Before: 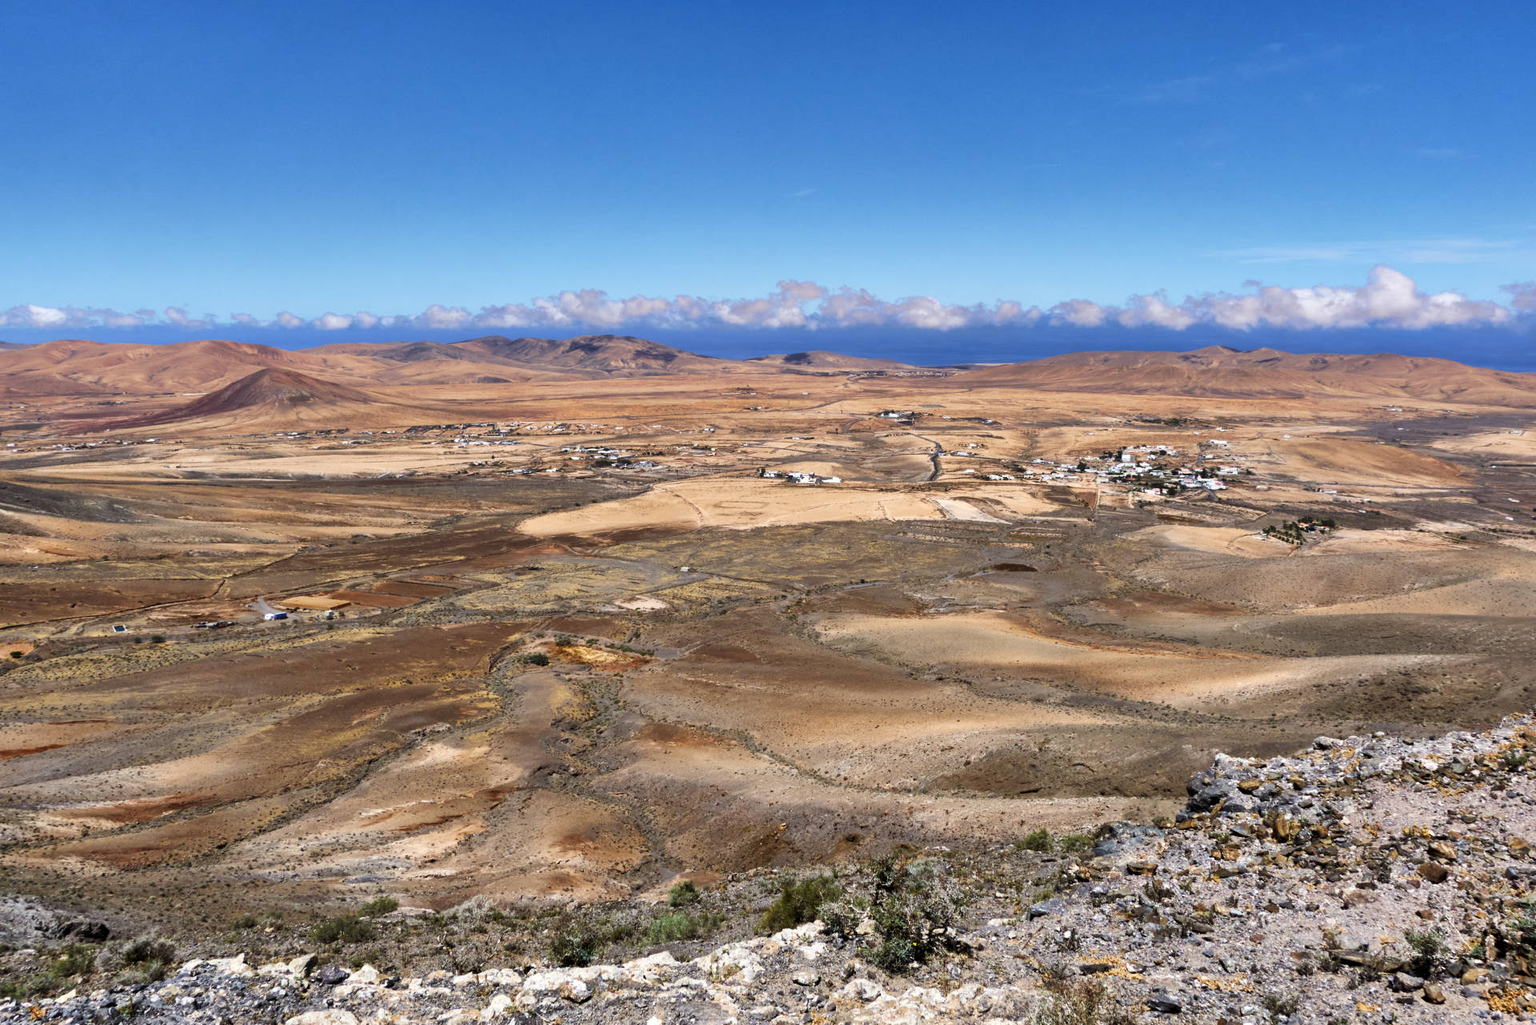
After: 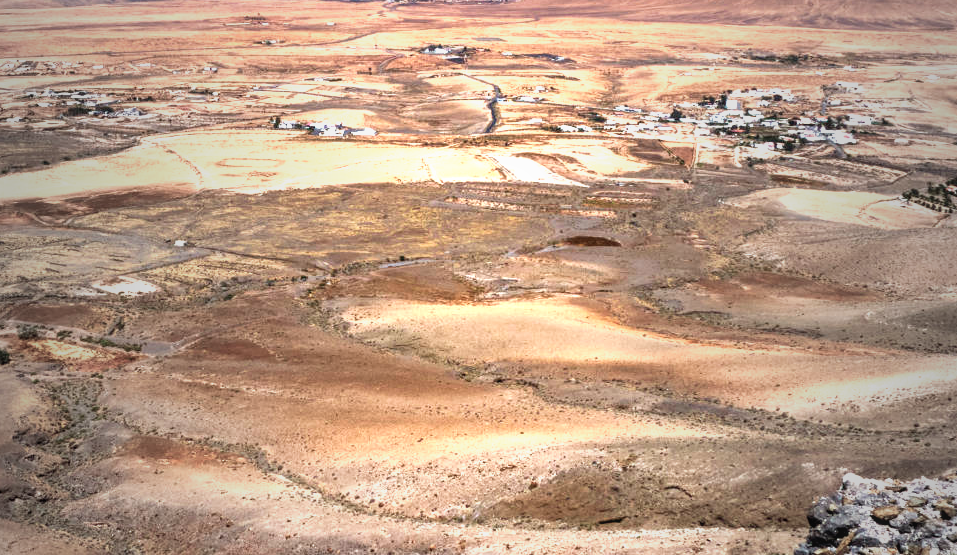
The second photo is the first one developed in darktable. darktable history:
local contrast: detail 109%
vignetting: fall-off start 17.87%, fall-off radius 137.38%, width/height ratio 0.628, shape 0.588
crop: left 35.228%, top 36.601%, right 14.883%, bottom 20.035%
velvia: strength 17.11%
exposure: black level correction 0, exposure 0.951 EV, compensate highlight preservation false
